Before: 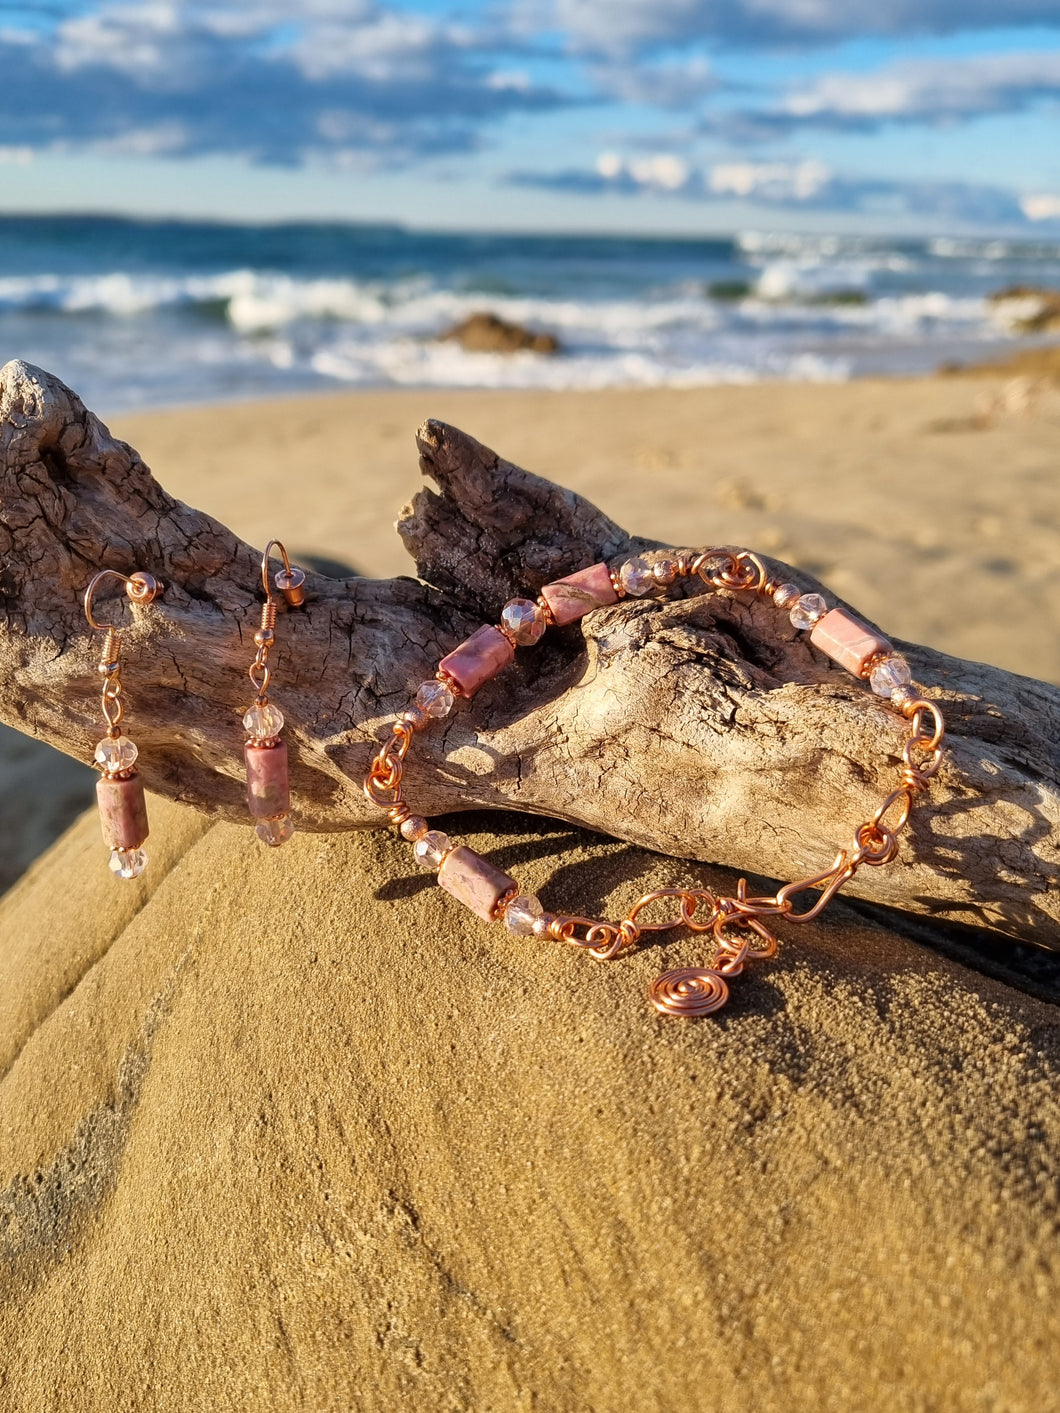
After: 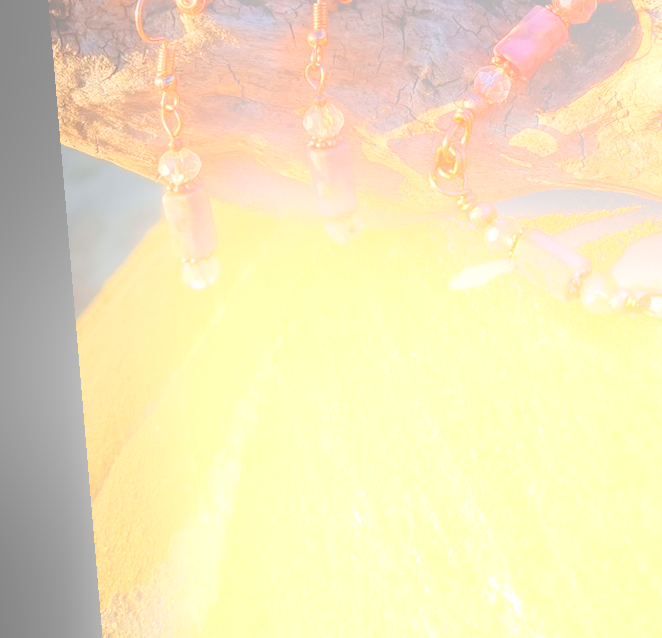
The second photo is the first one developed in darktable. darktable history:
crop: top 44.483%, right 43.593%, bottom 12.892%
rotate and perspective: rotation -4.86°, automatic cropping off
bloom: size 25%, threshold 5%, strength 90%
